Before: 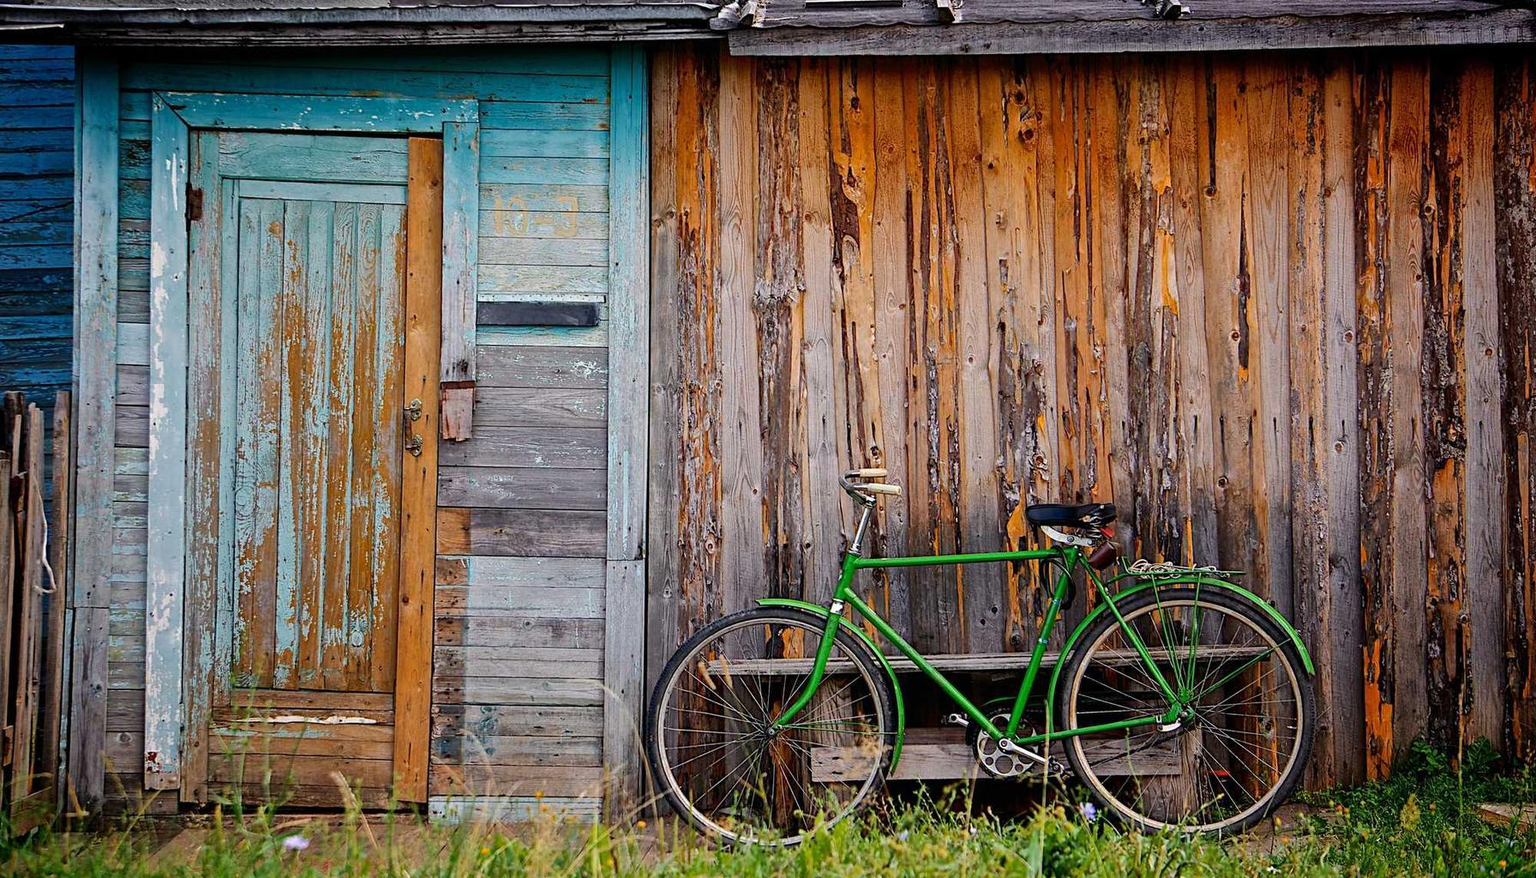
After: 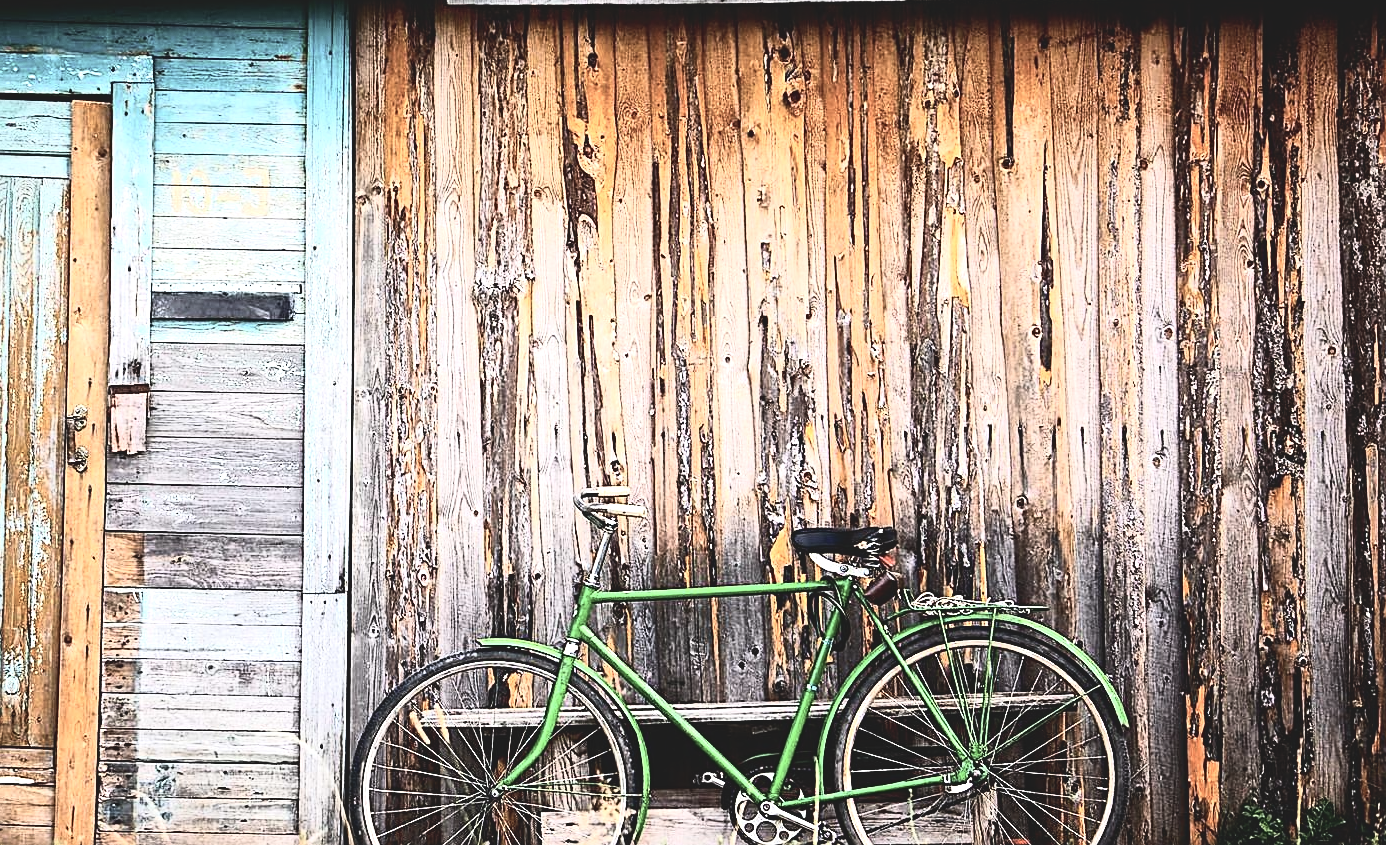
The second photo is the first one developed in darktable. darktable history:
contrast brightness saturation: contrast -0.253, saturation -0.426
sharpen: on, module defaults
exposure: black level correction 0, exposure 0.694 EV, compensate highlight preservation false
crop: left 22.636%, top 5.898%, bottom 11.524%
tone curve: curves: ch0 [(0, 0) (0.003, 0.063) (0.011, 0.063) (0.025, 0.063) (0.044, 0.066) (0.069, 0.071) (0.1, 0.09) (0.136, 0.116) (0.177, 0.144) (0.224, 0.192) (0.277, 0.246) (0.335, 0.311) (0.399, 0.399) (0.468, 0.49) (0.543, 0.589) (0.623, 0.709) (0.709, 0.827) (0.801, 0.918) (0.898, 0.969) (1, 1)], color space Lab, independent channels, preserve colors none
tone equalizer: -8 EV -1.11 EV, -7 EV -0.986 EV, -6 EV -0.885 EV, -5 EV -0.546 EV, -3 EV 0.572 EV, -2 EV 0.84 EV, -1 EV 0.985 EV, +0 EV 1.06 EV, edges refinement/feathering 500, mask exposure compensation -1.57 EV, preserve details no
